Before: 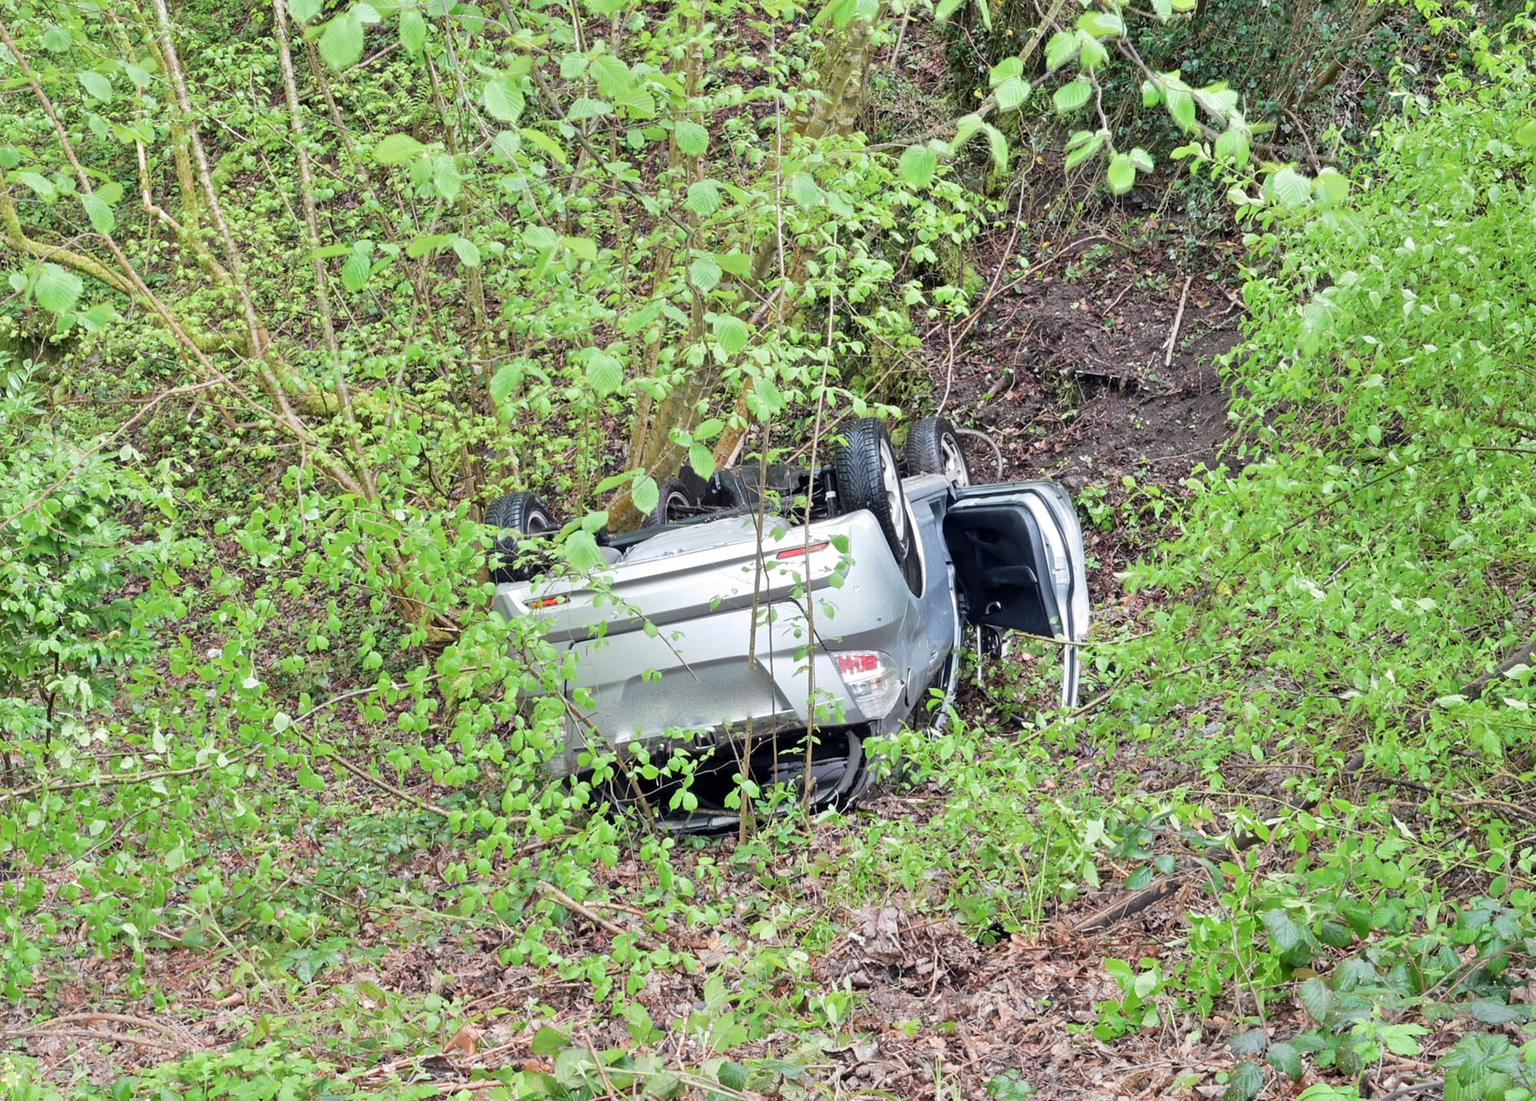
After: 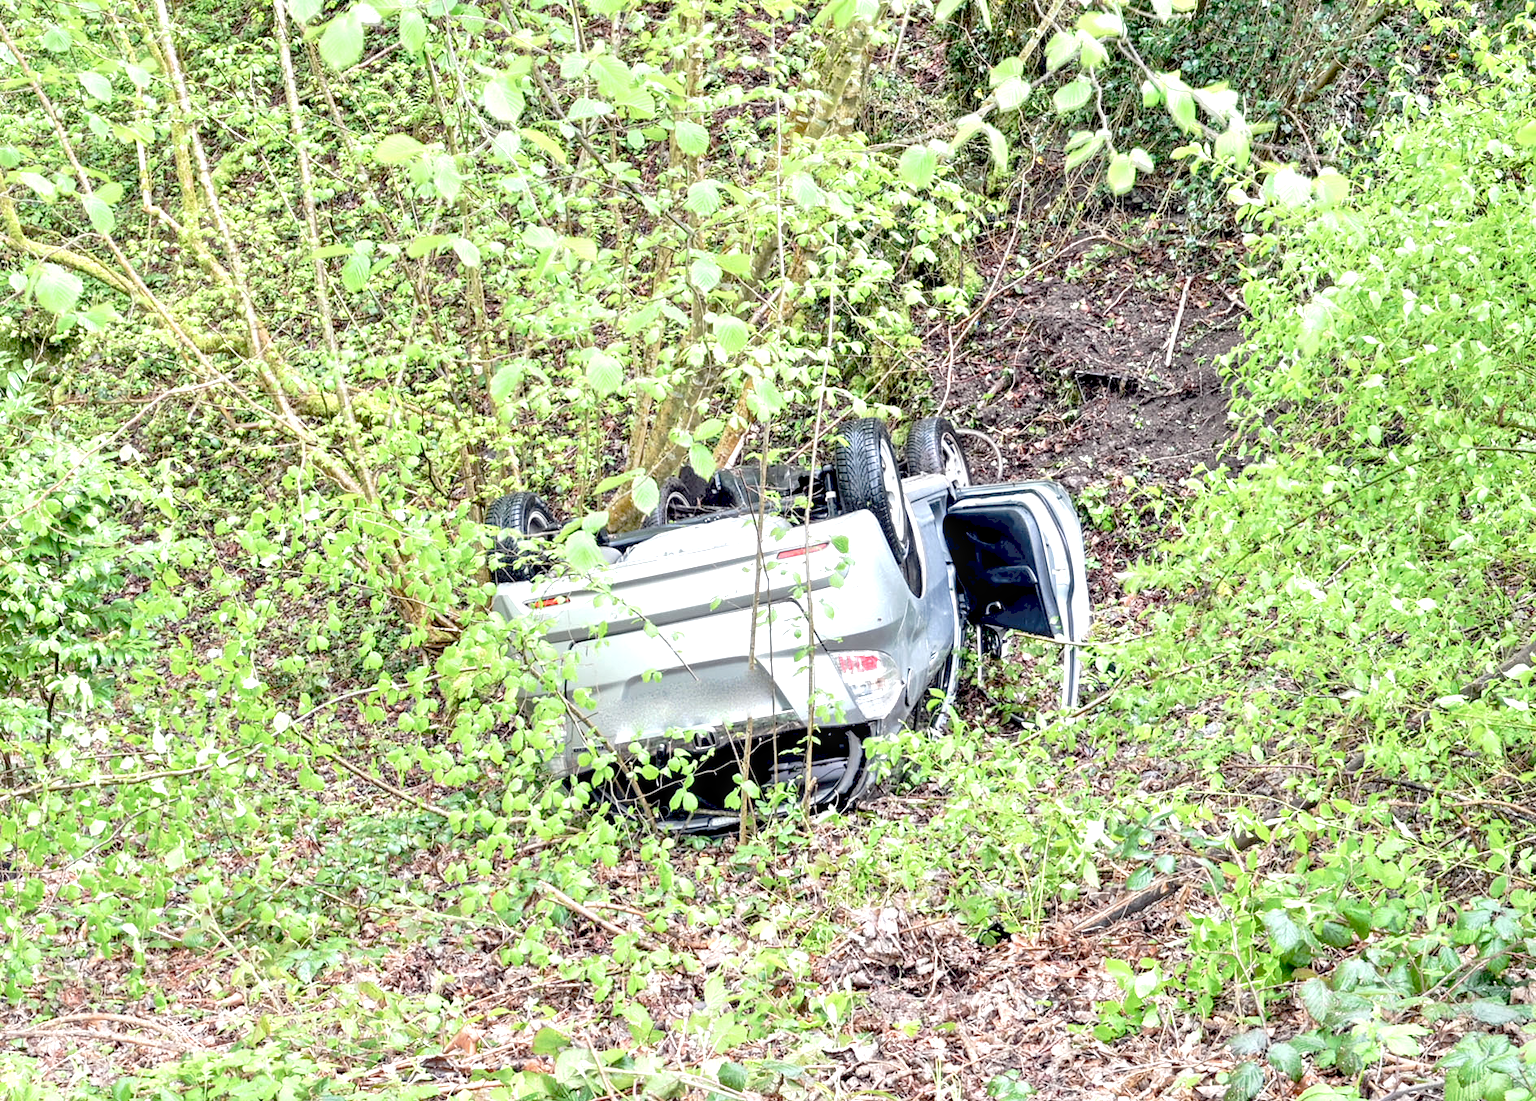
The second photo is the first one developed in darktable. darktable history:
exposure: black level correction 0.012, exposure 0.7 EV, compensate exposure bias true, compensate highlight preservation false
local contrast: highlights 59%, detail 145%
tone curve: curves: ch0 [(0, 0) (0.003, 0.132) (0.011, 0.13) (0.025, 0.134) (0.044, 0.138) (0.069, 0.154) (0.1, 0.17) (0.136, 0.198) (0.177, 0.25) (0.224, 0.308) (0.277, 0.371) (0.335, 0.432) (0.399, 0.491) (0.468, 0.55) (0.543, 0.612) (0.623, 0.679) (0.709, 0.766) (0.801, 0.842) (0.898, 0.912) (1, 1)], preserve colors none
